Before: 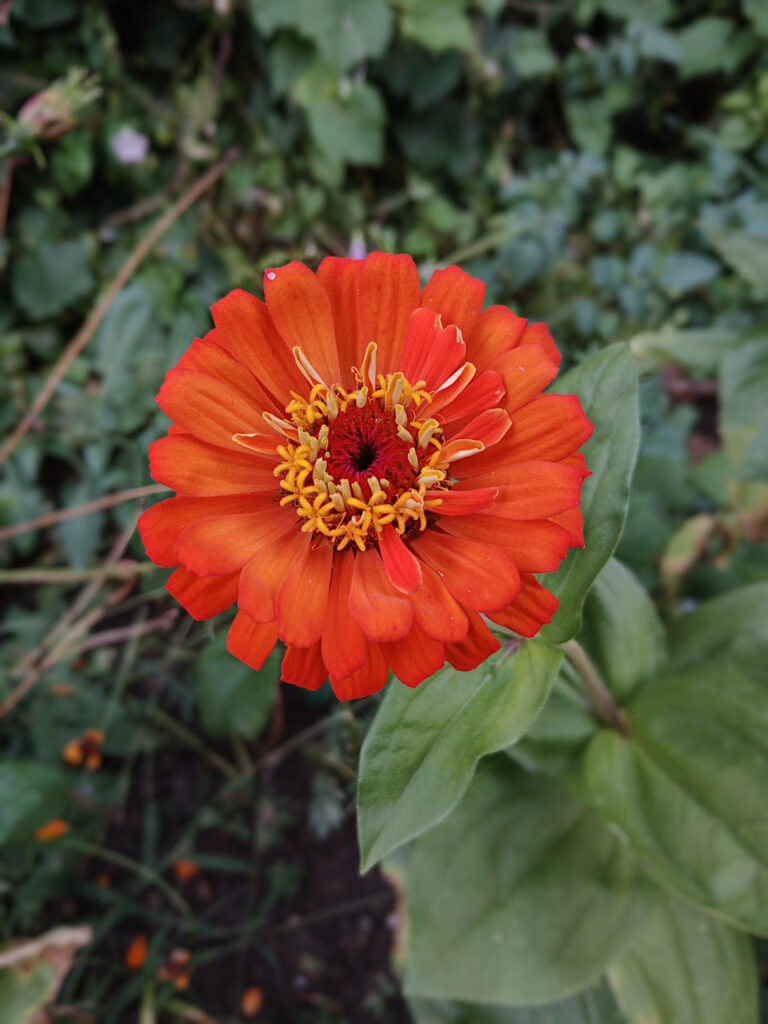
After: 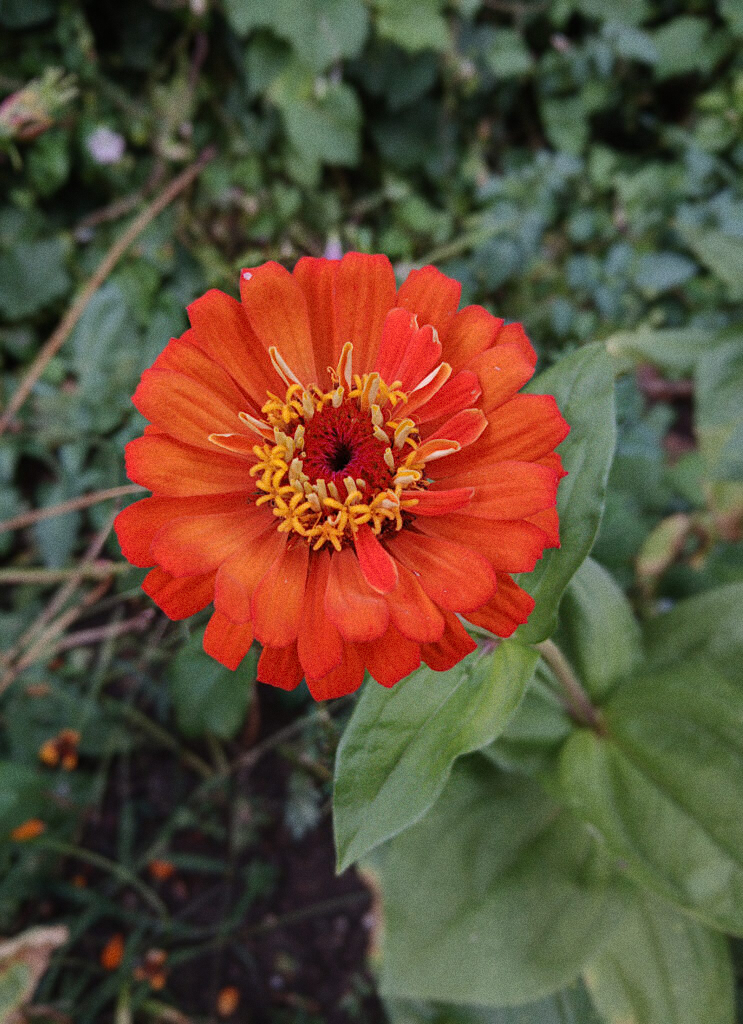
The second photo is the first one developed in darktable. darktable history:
grain: coarseness 0.09 ISO
crop and rotate: left 3.238%
